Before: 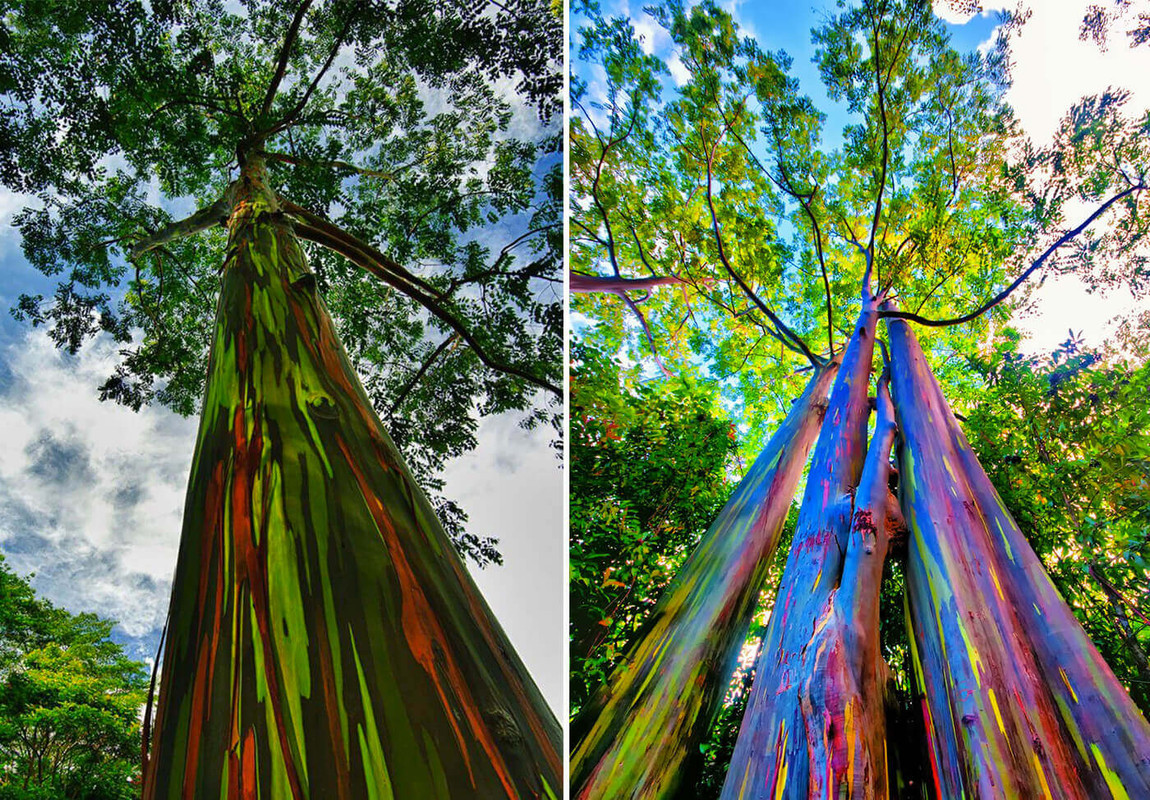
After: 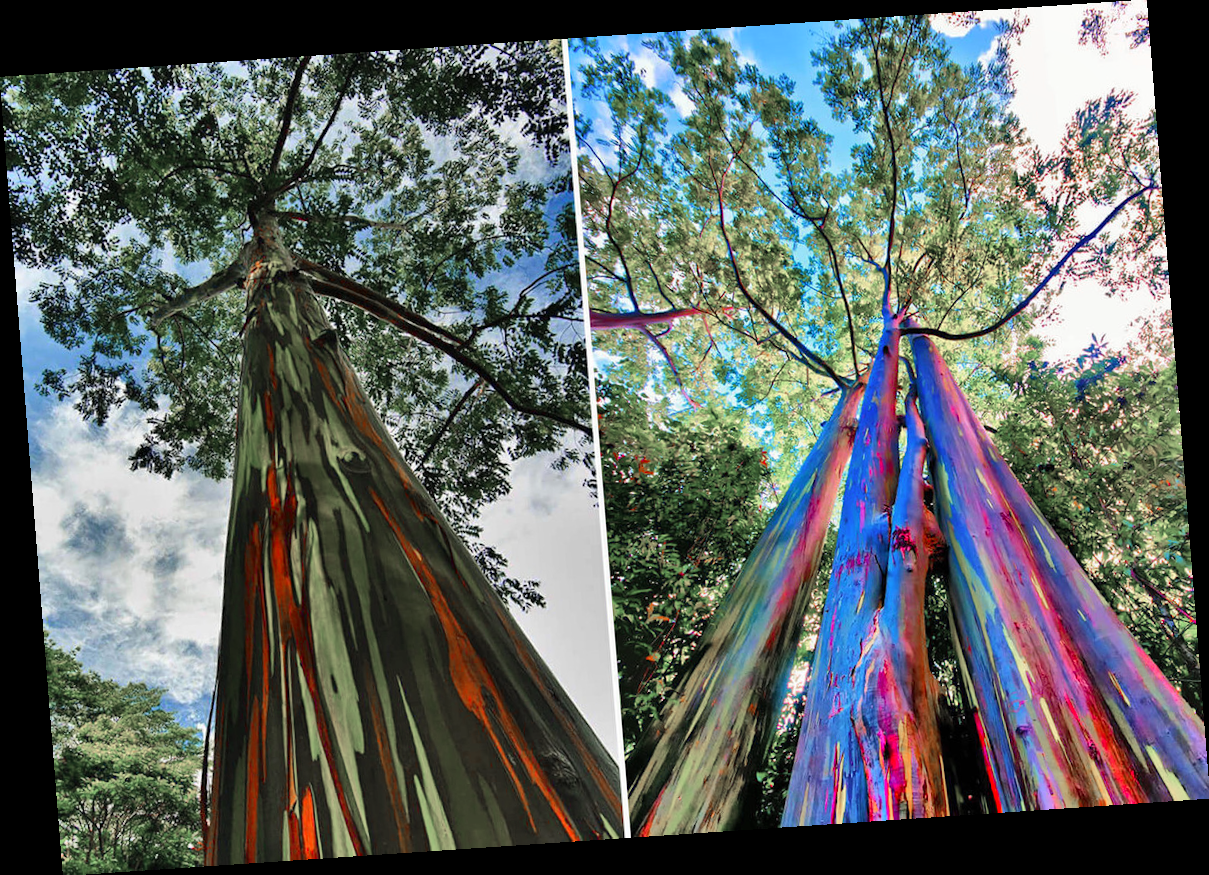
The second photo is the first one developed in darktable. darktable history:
shadows and highlights: radius 108.52, shadows 44.07, highlights -67.8, low approximation 0.01, soften with gaussian
color zones: curves: ch1 [(0, 0.708) (0.088, 0.648) (0.245, 0.187) (0.429, 0.326) (0.571, 0.498) (0.714, 0.5) (0.857, 0.5) (1, 0.708)]
rotate and perspective: rotation -4.2°, shear 0.006, automatic cropping off
